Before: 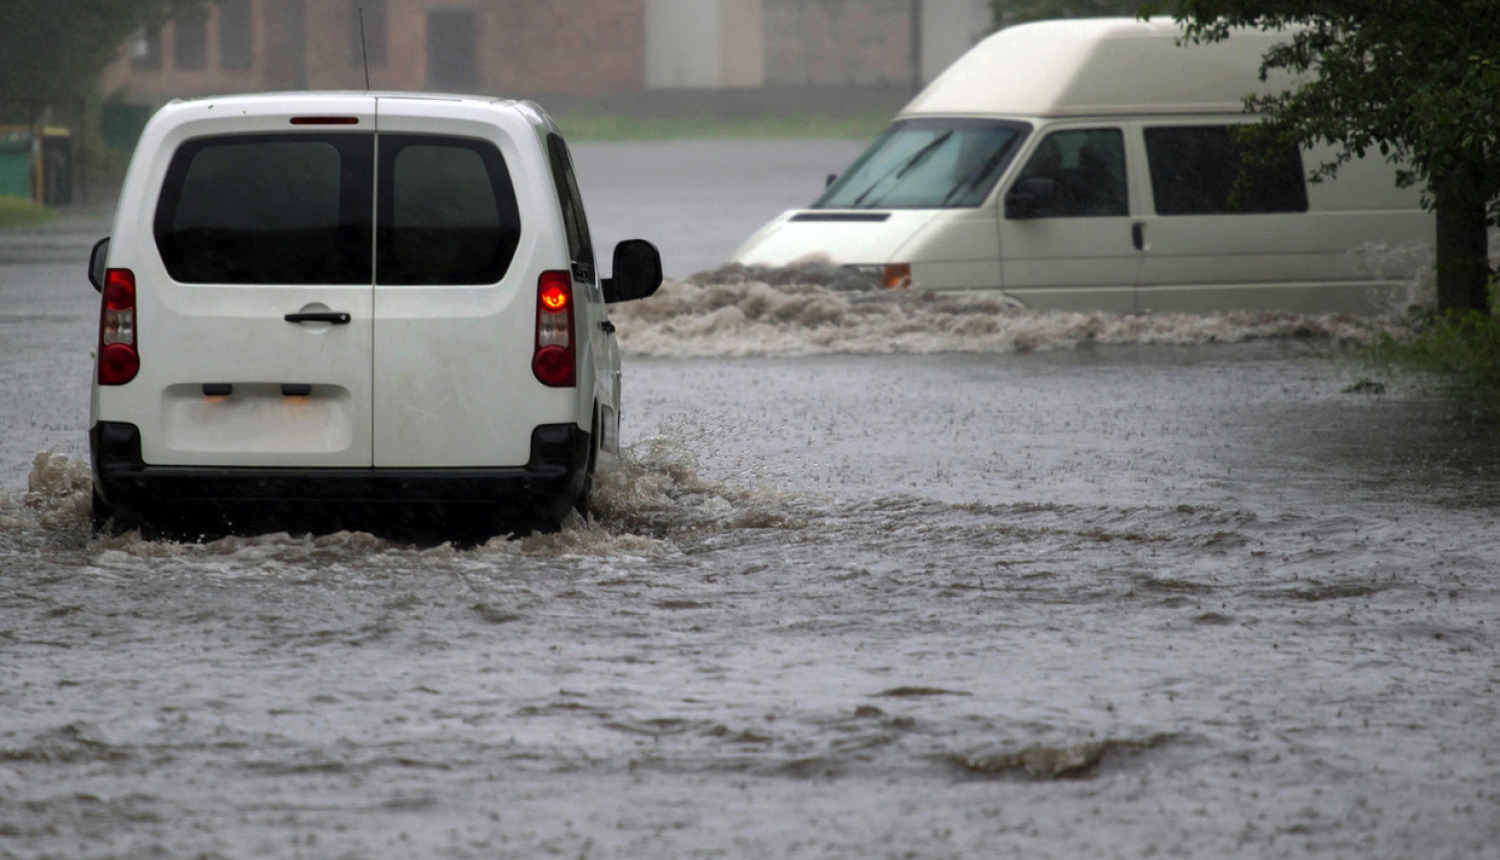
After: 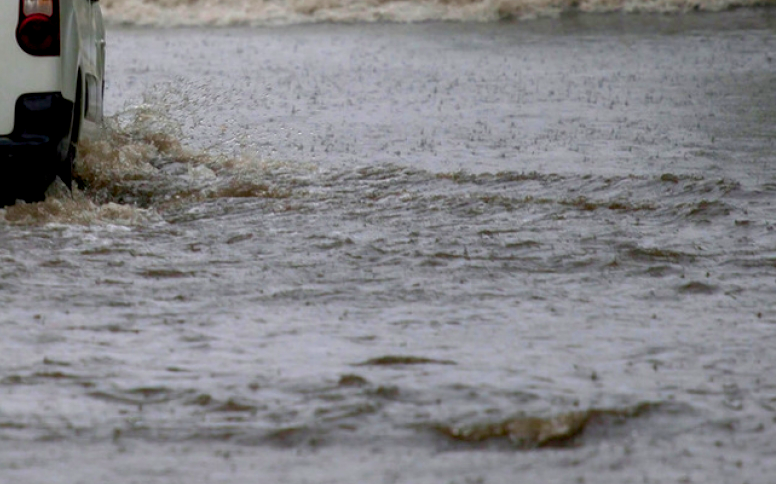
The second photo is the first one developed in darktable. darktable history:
crop: left 34.434%, top 38.524%, right 13.788%, bottom 5.197%
color balance rgb: global offset › luminance -0.857%, perceptual saturation grading › global saturation 35.16%, perceptual saturation grading › highlights -25.832%, perceptual saturation grading › shadows 49.474%, global vibrance 20%
exposure: exposure -0.013 EV, compensate highlight preservation false
